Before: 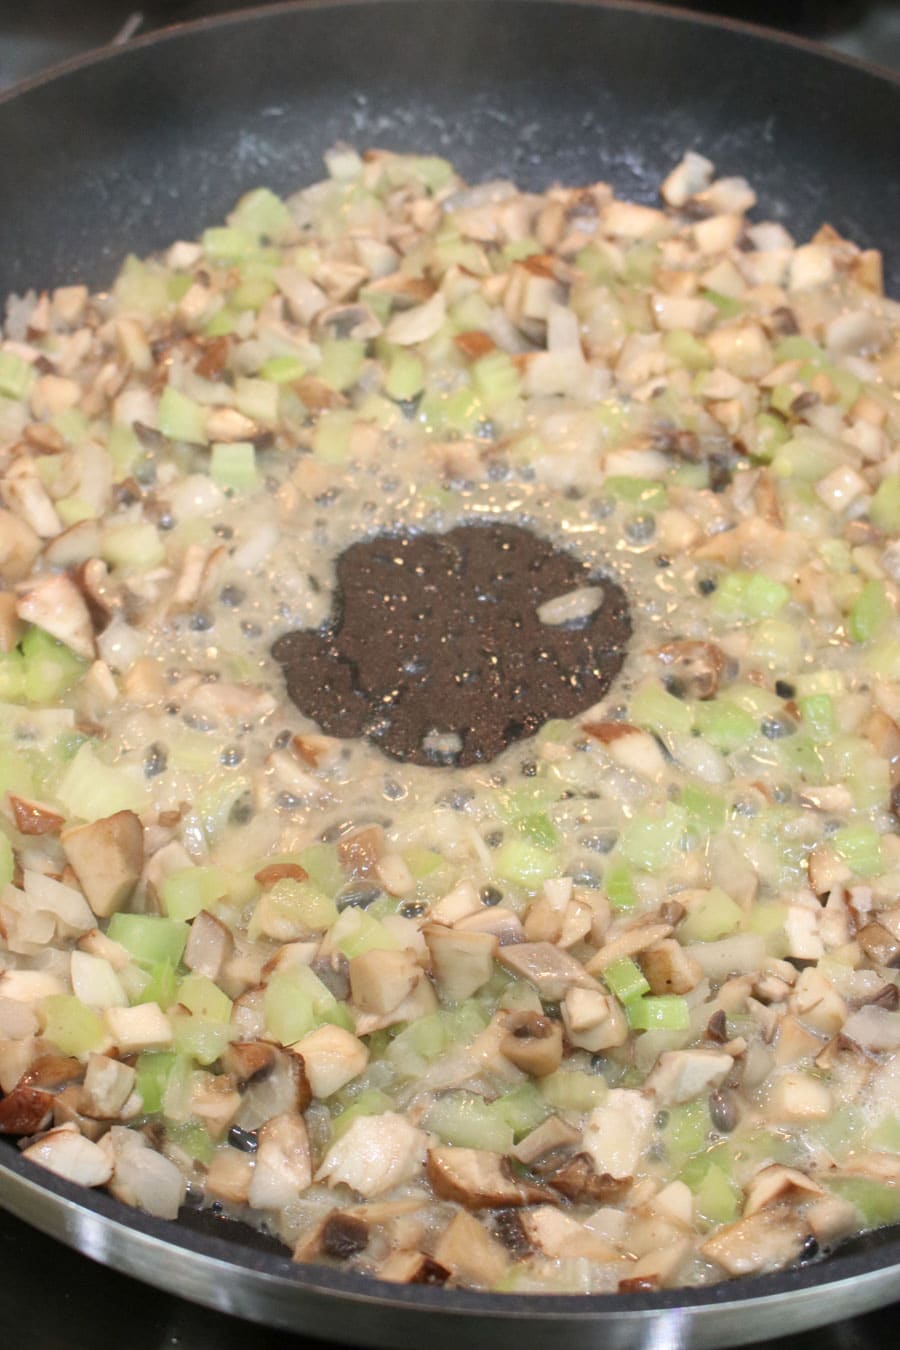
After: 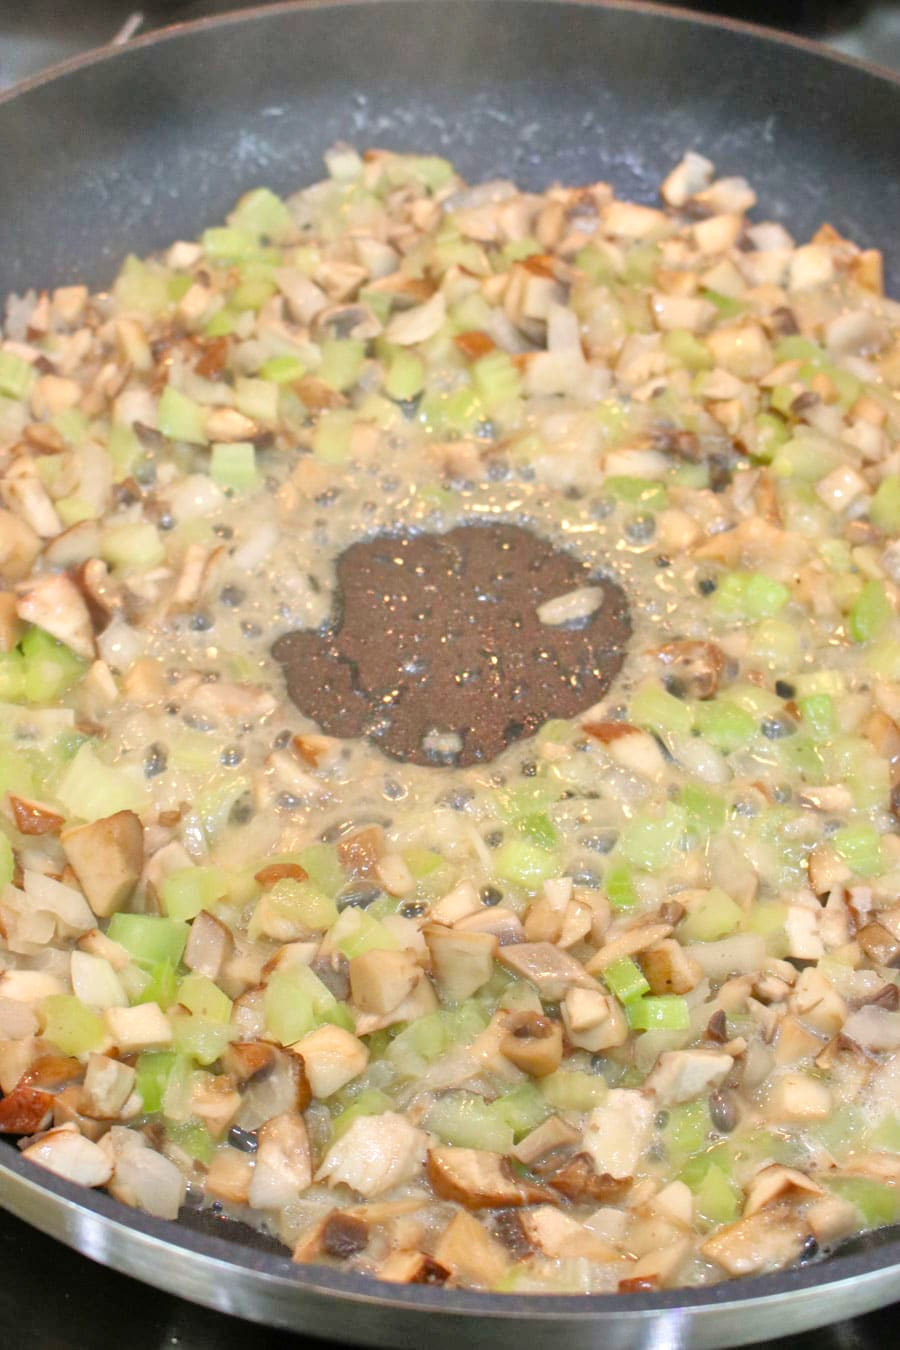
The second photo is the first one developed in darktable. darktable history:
color balance rgb: perceptual saturation grading › global saturation 20%, global vibrance 10%
tone equalizer: -7 EV 0.15 EV, -6 EV 0.6 EV, -5 EV 1.15 EV, -4 EV 1.33 EV, -3 EV 1.15 EV, -2 EV 0.6 EV, -1 EV 0.15 EV, mask exposure compensation -0.5 EV
